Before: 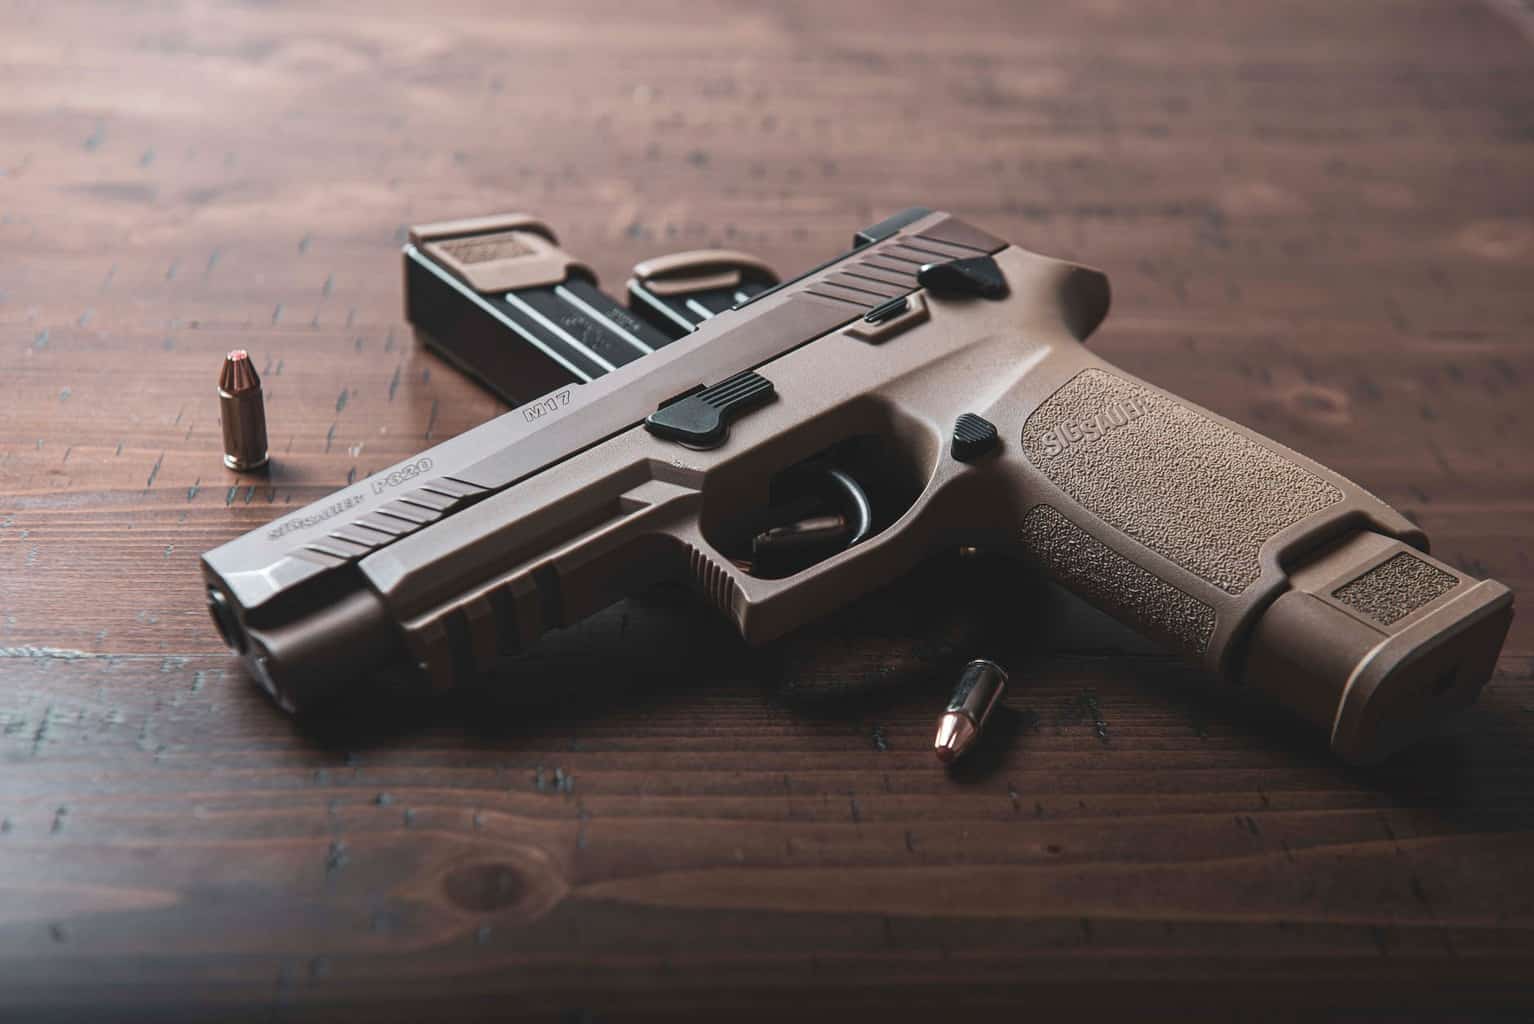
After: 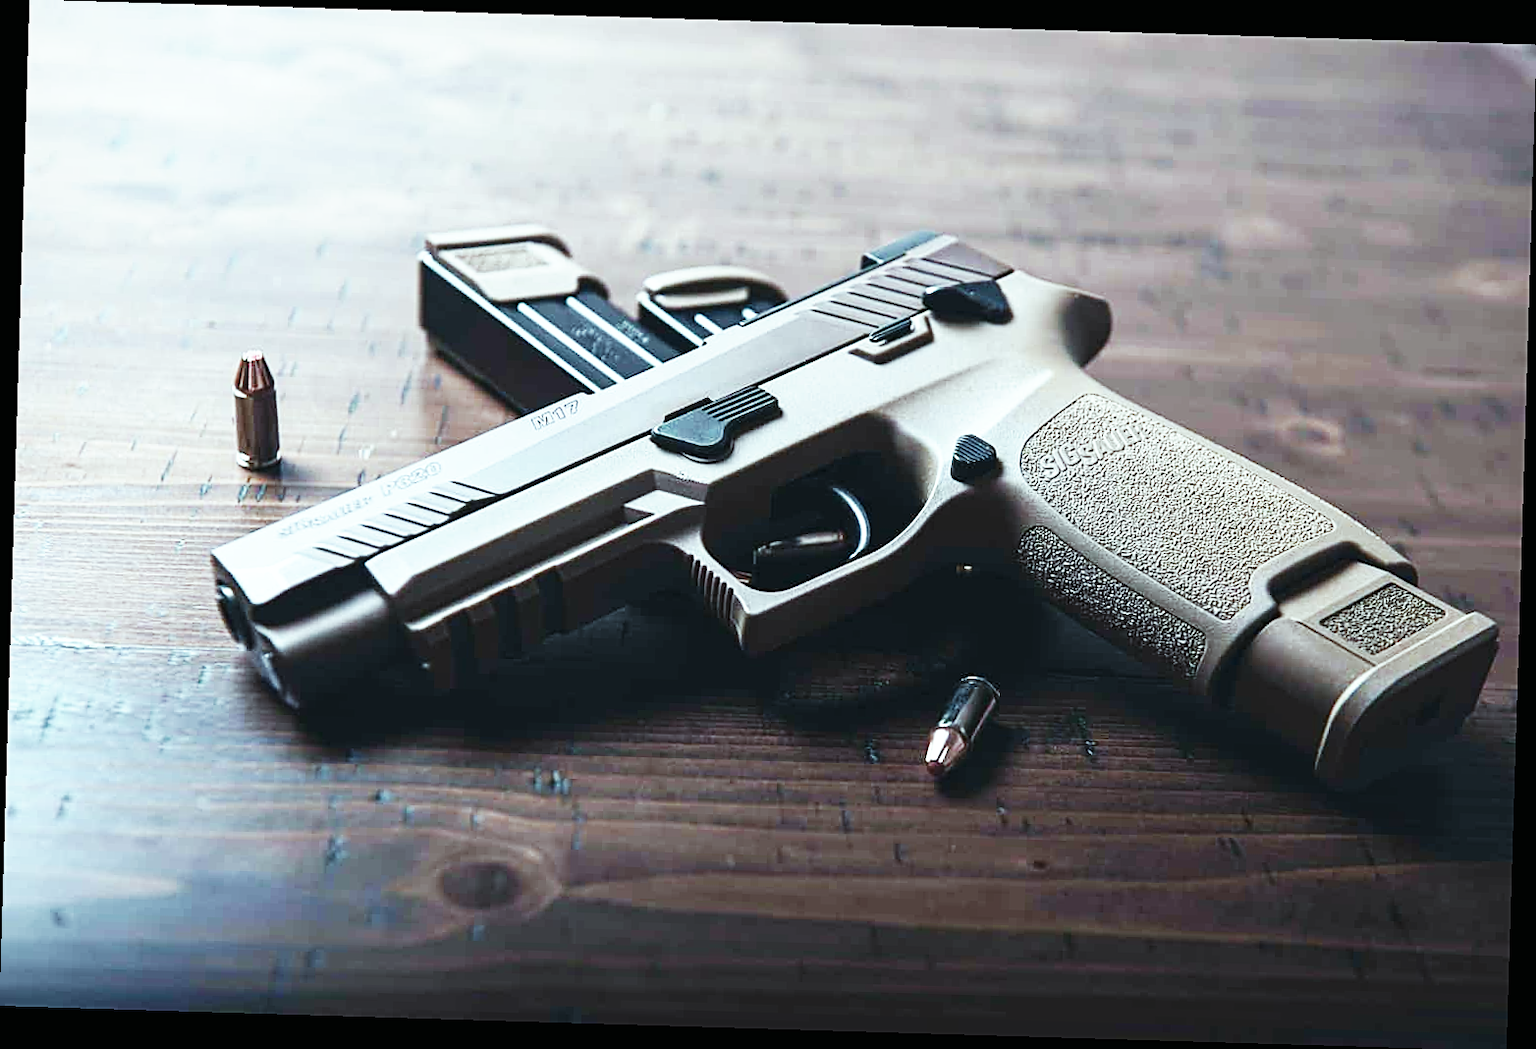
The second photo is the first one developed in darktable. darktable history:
rotate and perspective: rotation 1.72°, automatic cropping off
color balance: mode lift, gamma, gain (sRGB), lift [0.997, 0.979, 1.021, 1.011], gamma [1, 1.084, 0.916, 0.998], gain [1, 0.87, 1.13, 1.101], contrast 4.55%, contrast fulcrum 38.24%, output saturation 104.09%
white balance: red 0.976, blue 1.04
contrast brightness saturation: saturation -0.05
base curve: curves: ch0 [(0, 0) (0.007, 0.004) (0.027, 0.03) (0.046, 0.07) (0.207, 0.54) (0.442, 0.872) (0.673, 0.972) (1, 1)], preserve colors none
sharpen: on, module defaults
